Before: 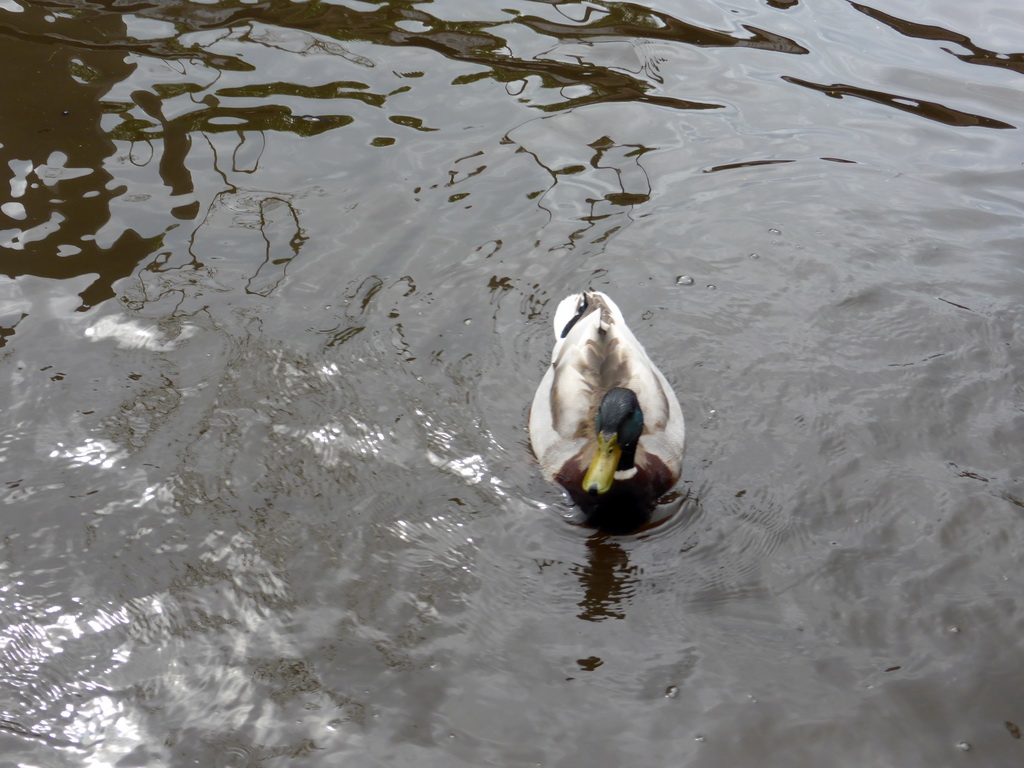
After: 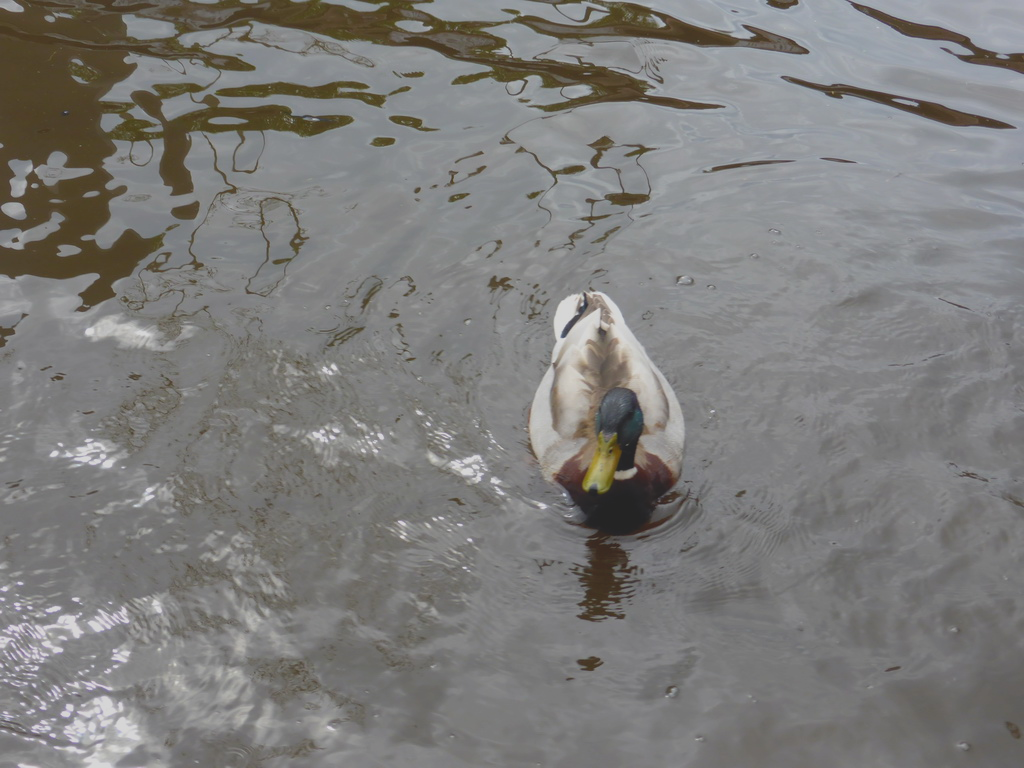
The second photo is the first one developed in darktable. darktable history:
contrast brightness saturation: contrast -0.286
